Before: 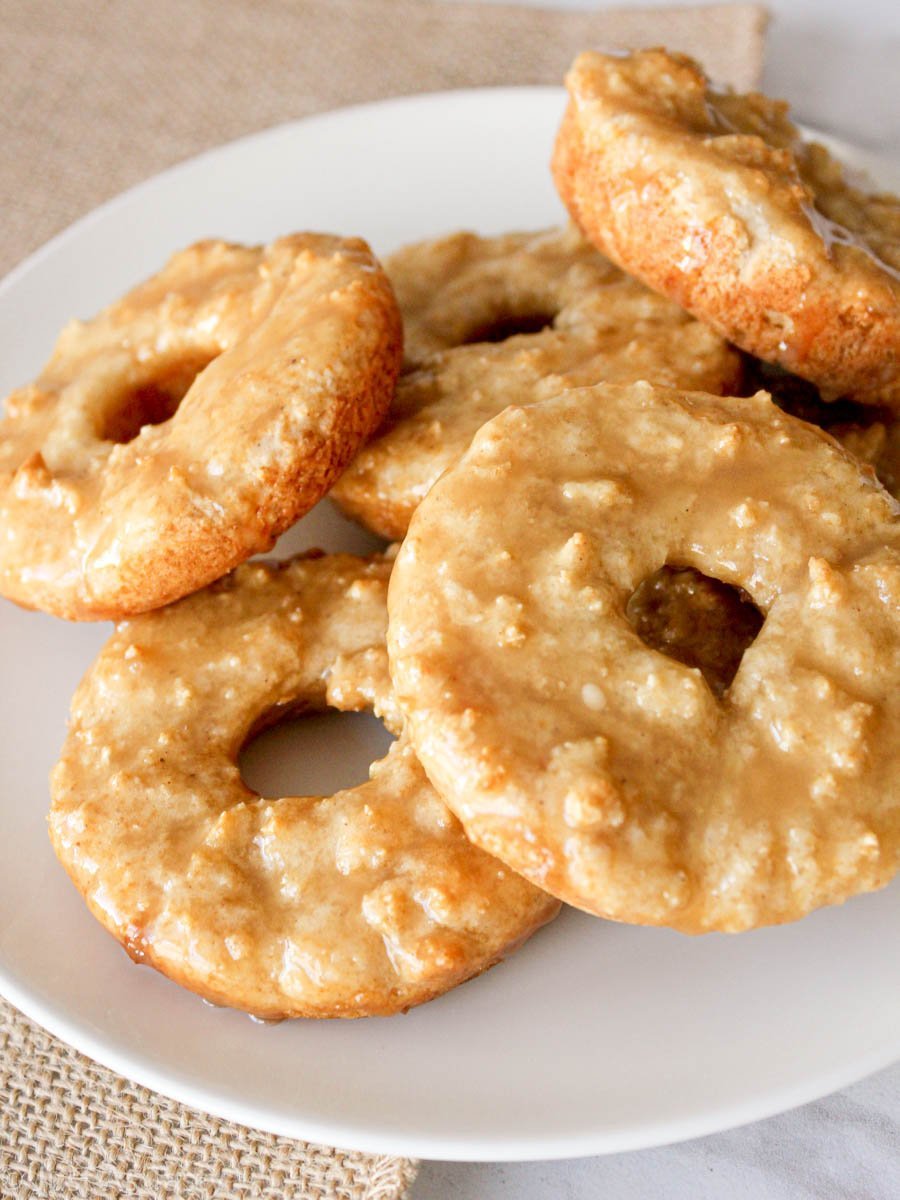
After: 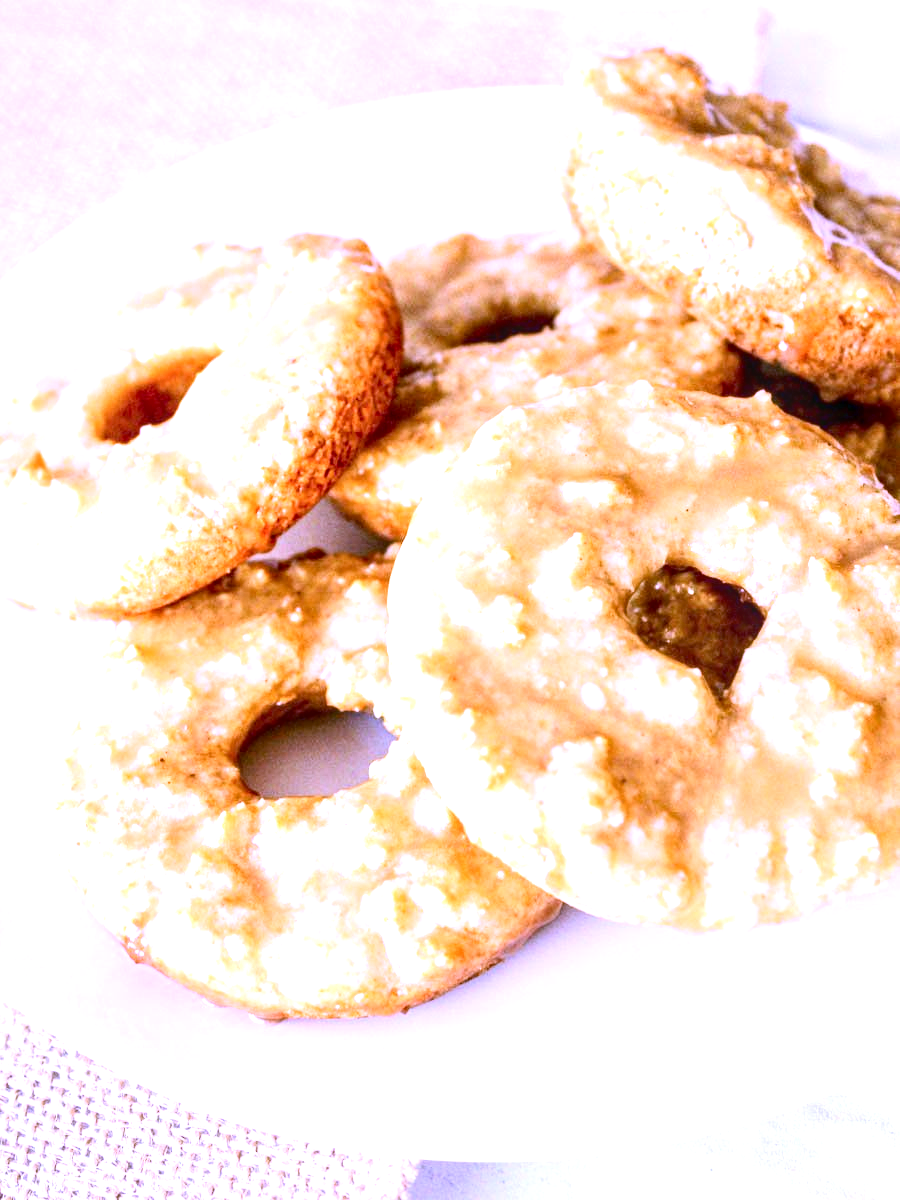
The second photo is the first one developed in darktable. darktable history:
exposure: black level correction 0, exposure 1.2 EV, compensate highlight preservation false
contrast brightness saturation: contrast 0.22
local contrast: detail 130%
white balance: red 0.98, blue 1.61
